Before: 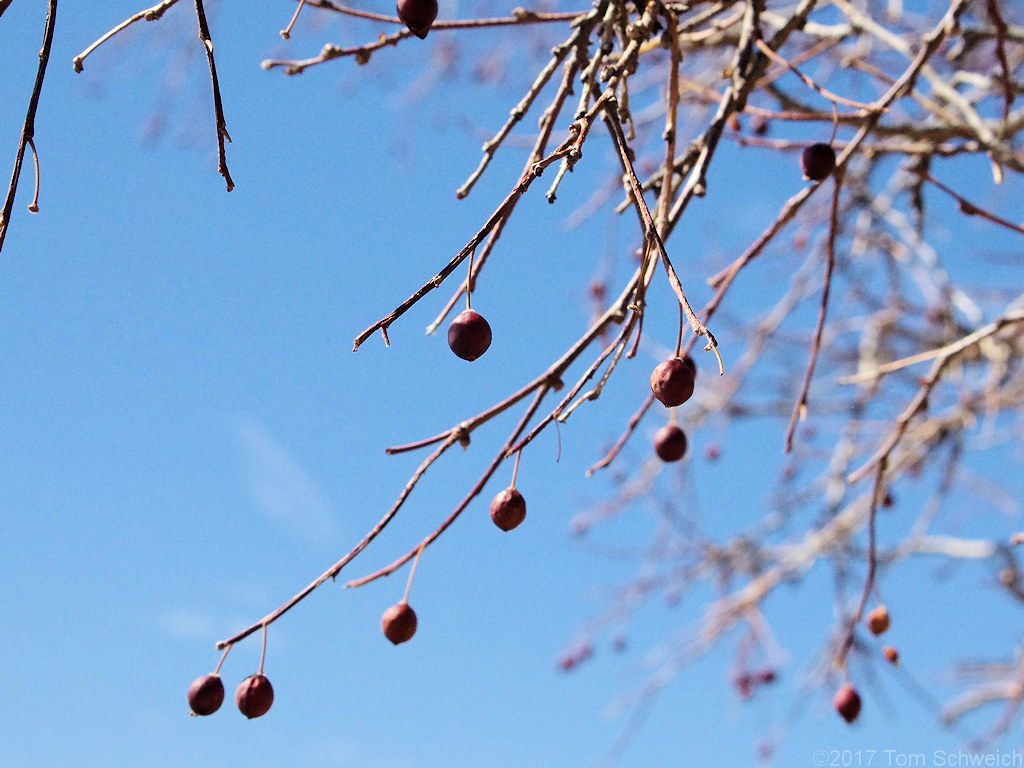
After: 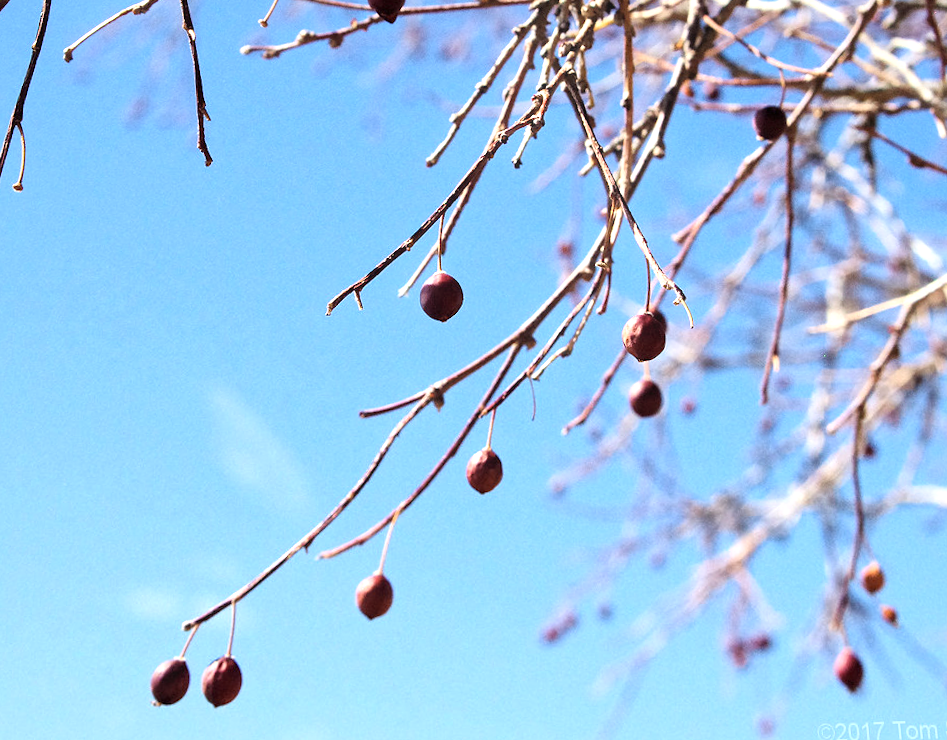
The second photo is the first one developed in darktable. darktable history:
exposure: black level correction 0, exposure 0.6 EV, compensate highlight preservation false
rotate and perspective: rotation -1.68°, lens shift (vertical) -0.146, crop left 0.049, crop right 0.912, crop top 0.032, crop bottom 0.96
bloom: size 3%, threshold 100%, strength 0%
local contrast: mode bilateral grid, contrast 20, coarseness 50, detail 120%, midtone range 0.2
